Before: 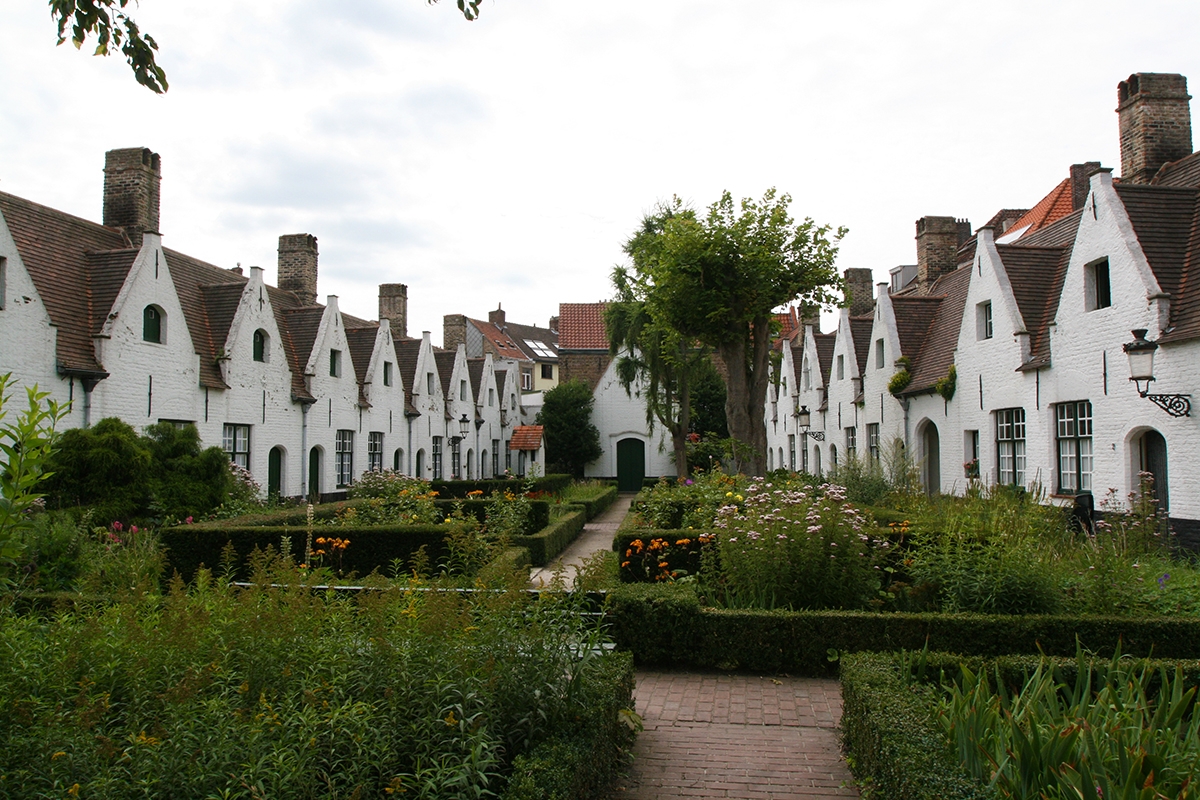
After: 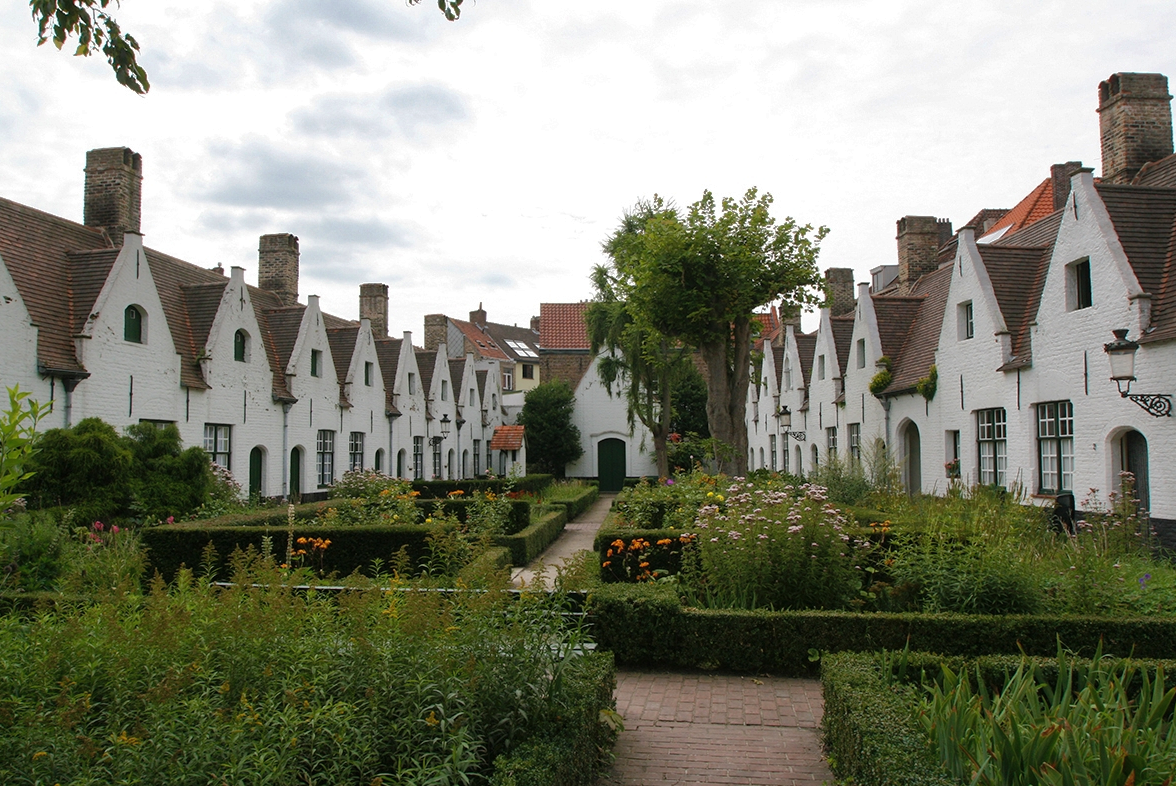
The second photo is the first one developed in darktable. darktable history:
shadows and highlights: shadows 39.75, highlights -59.7
crop: left 1.661%, right 0.276%, bottom 1.694%
